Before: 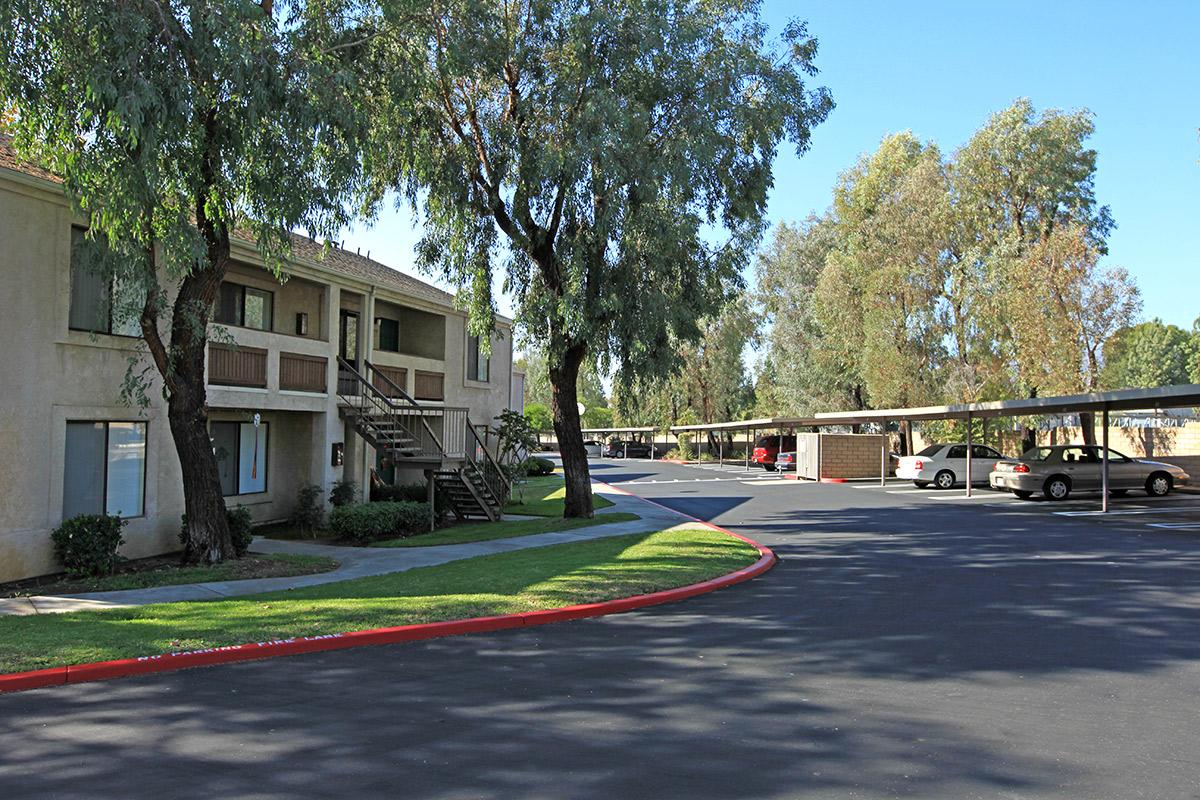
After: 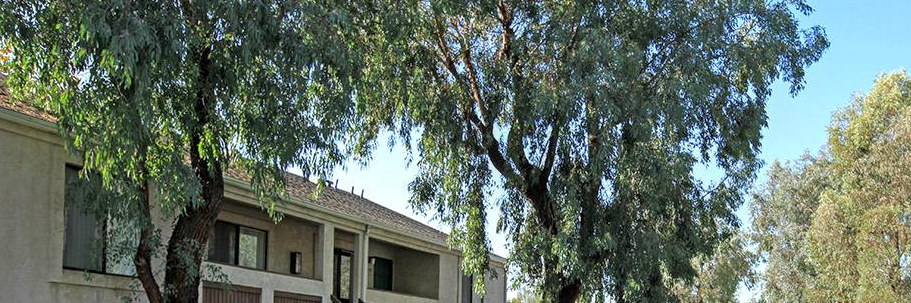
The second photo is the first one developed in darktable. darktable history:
crop: left 0.58%, top 7.627%, right 23.487%, bottom 54.387%
local contrast: on, module defaults
